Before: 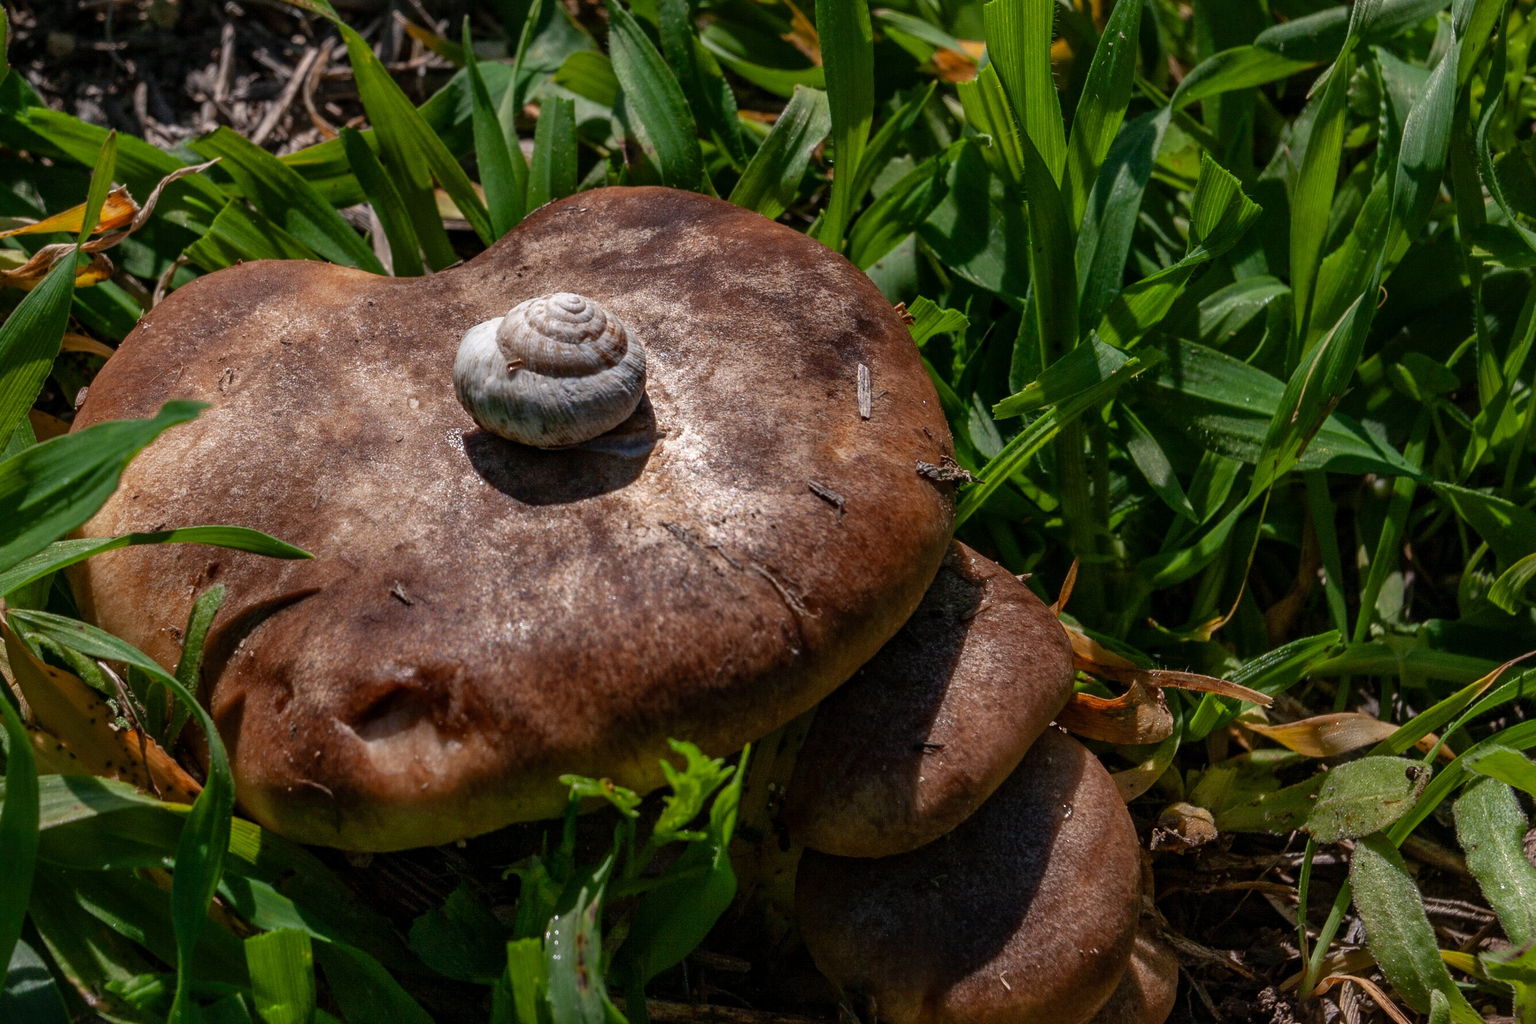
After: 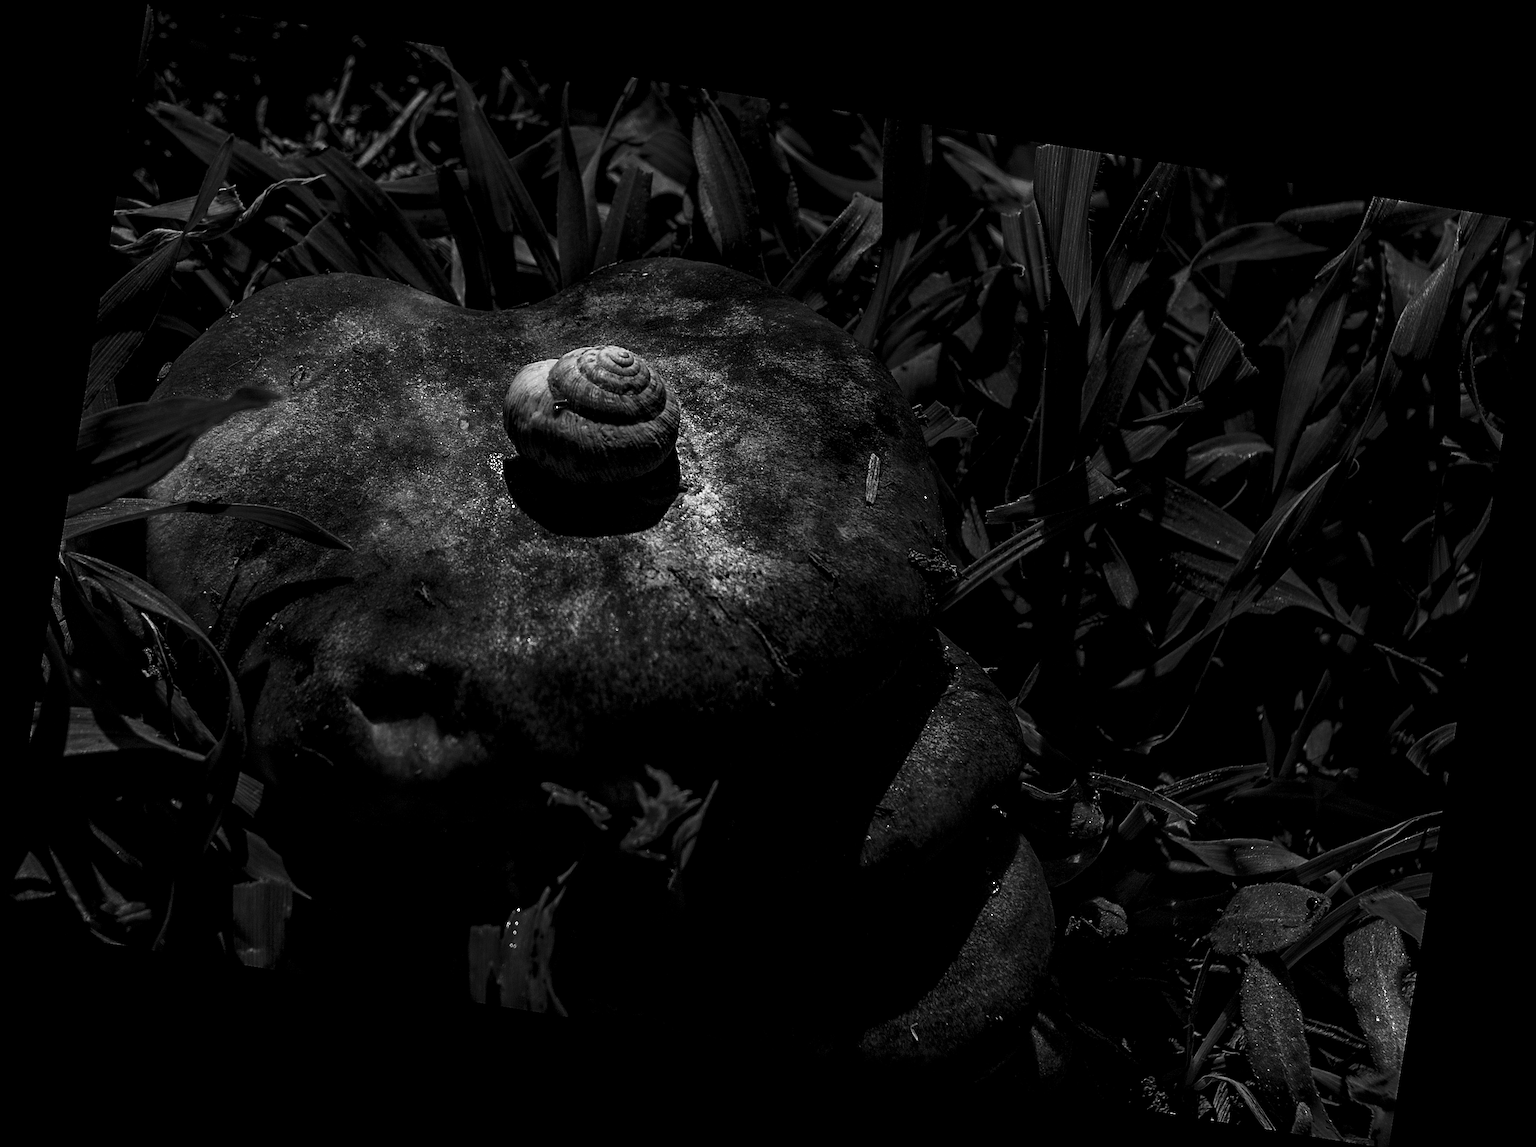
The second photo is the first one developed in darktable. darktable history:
exposure: black level correction 0.029, exposure -0.073 EV, compensate highlight preservation false
rotate and perspective: rotation 9.12°, automatic cropping off
sharpen: on, module defaults
contrast brightness saturation: contrast -0.03, brightness -0.59, saturation -1
